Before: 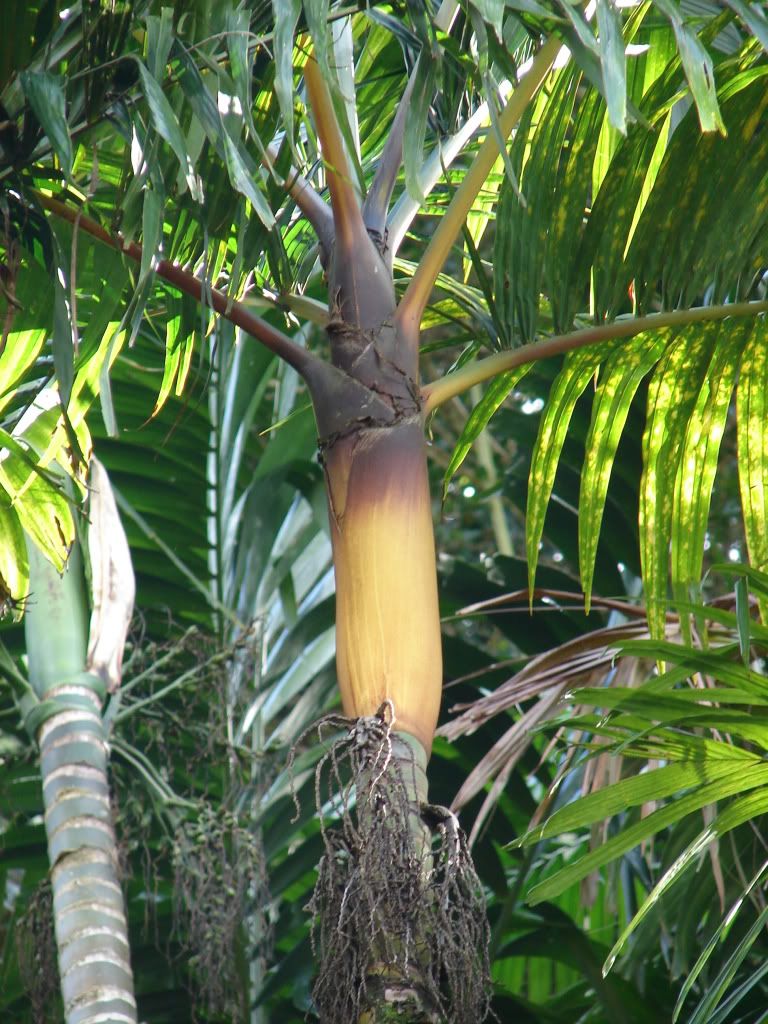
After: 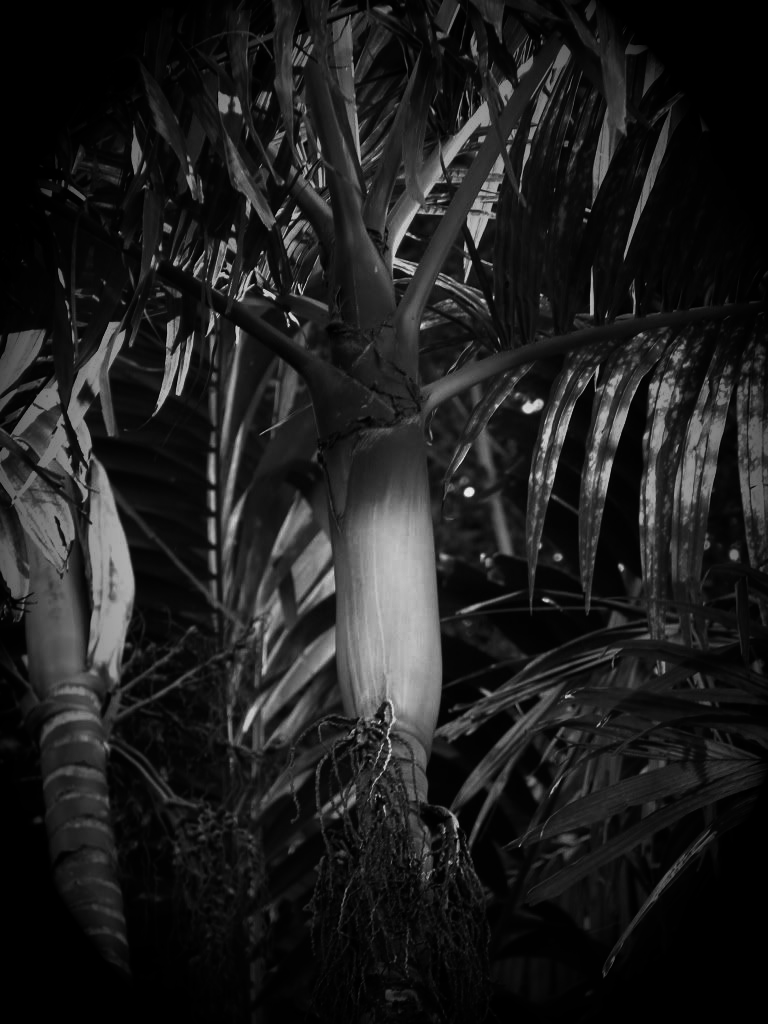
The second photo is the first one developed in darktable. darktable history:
color balance rgb: perceptual saturation grading › global saturation 20%, perceptual saturation grading › highlights -25%, perceptual saturation grading › shadows 25%
vignetting: fall-off start 15.9%, fall-off radius 100%, brightness -1, saturation 0.5, width/height ratio 0.719
contrast brightness saturation: contrast -0.03, brightness -0.59, saturation -1
